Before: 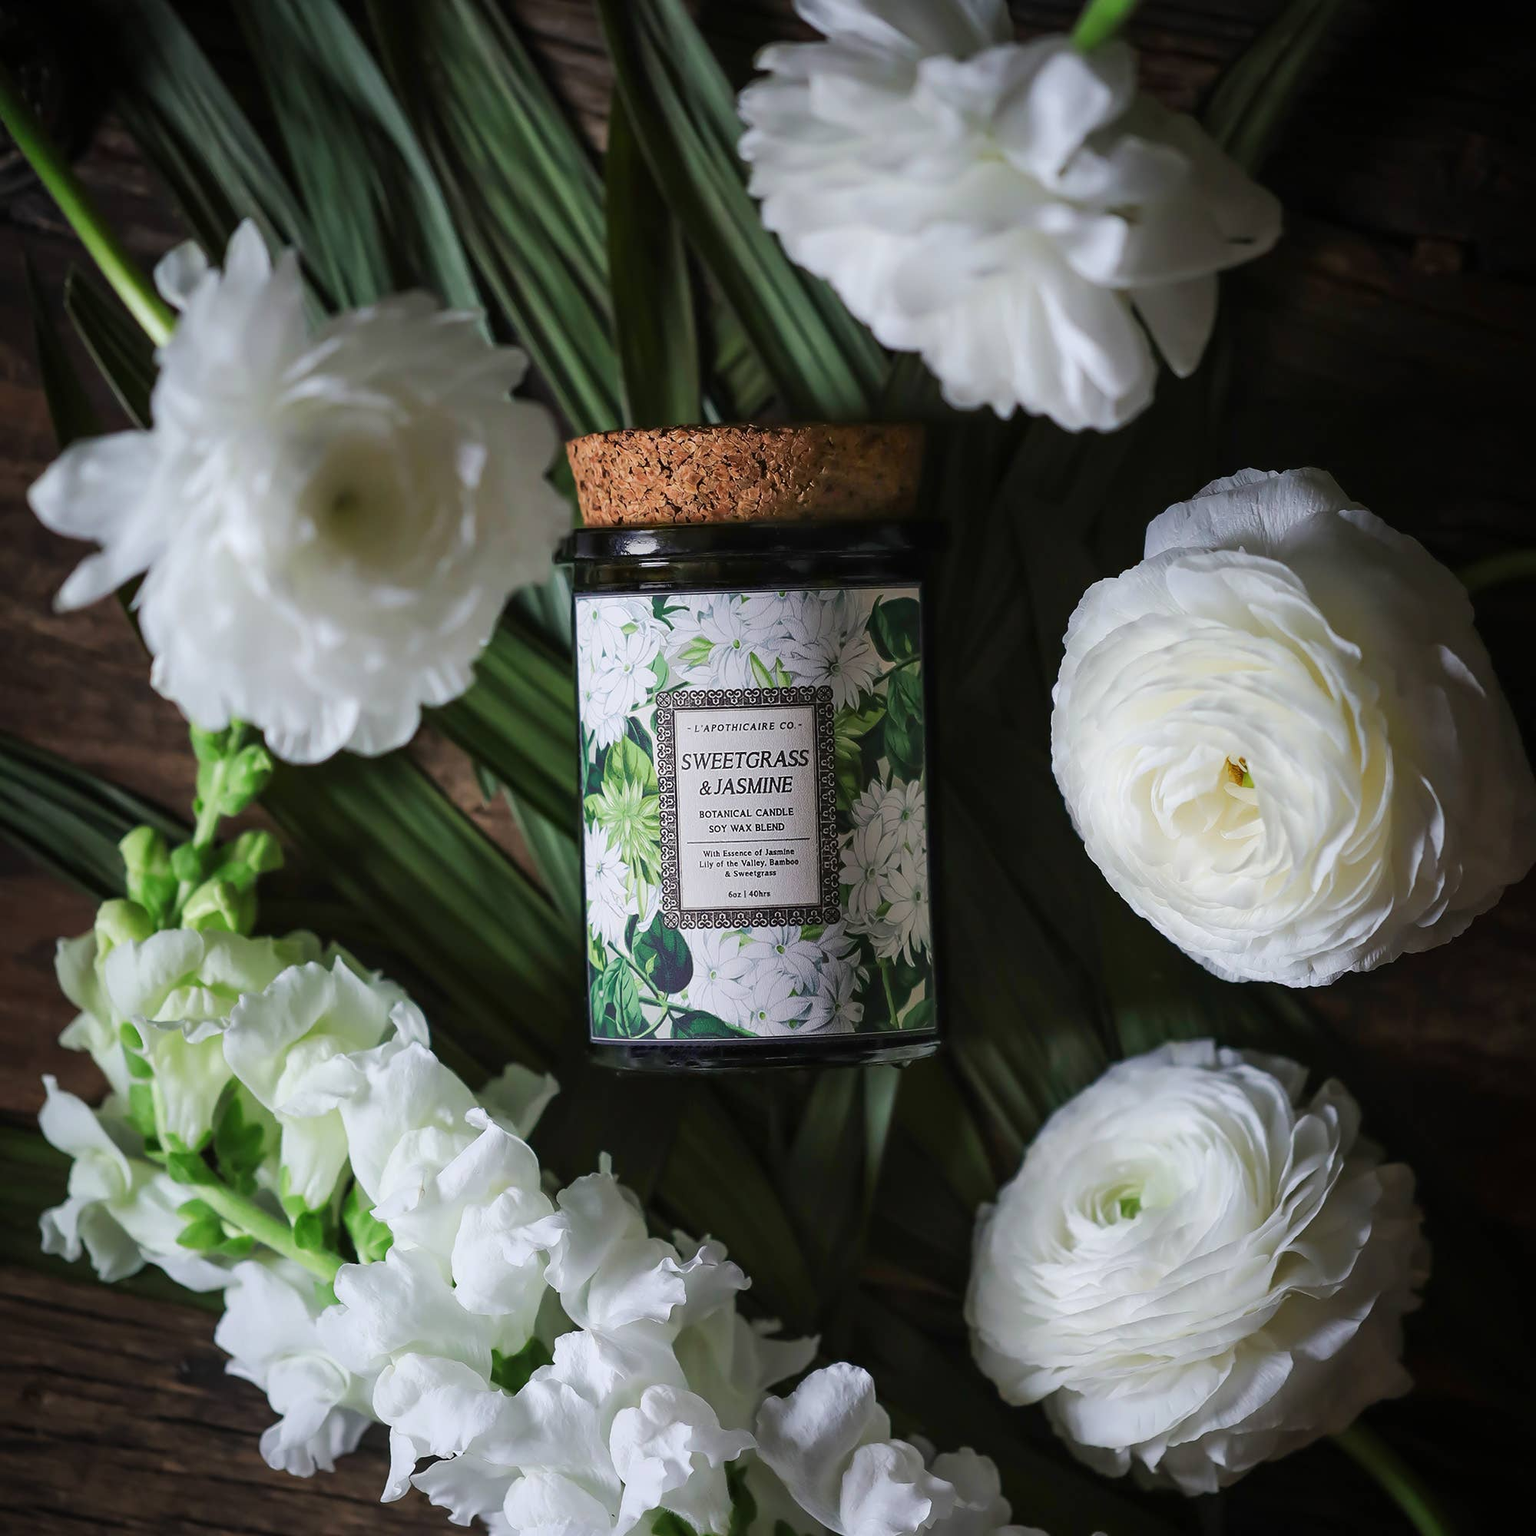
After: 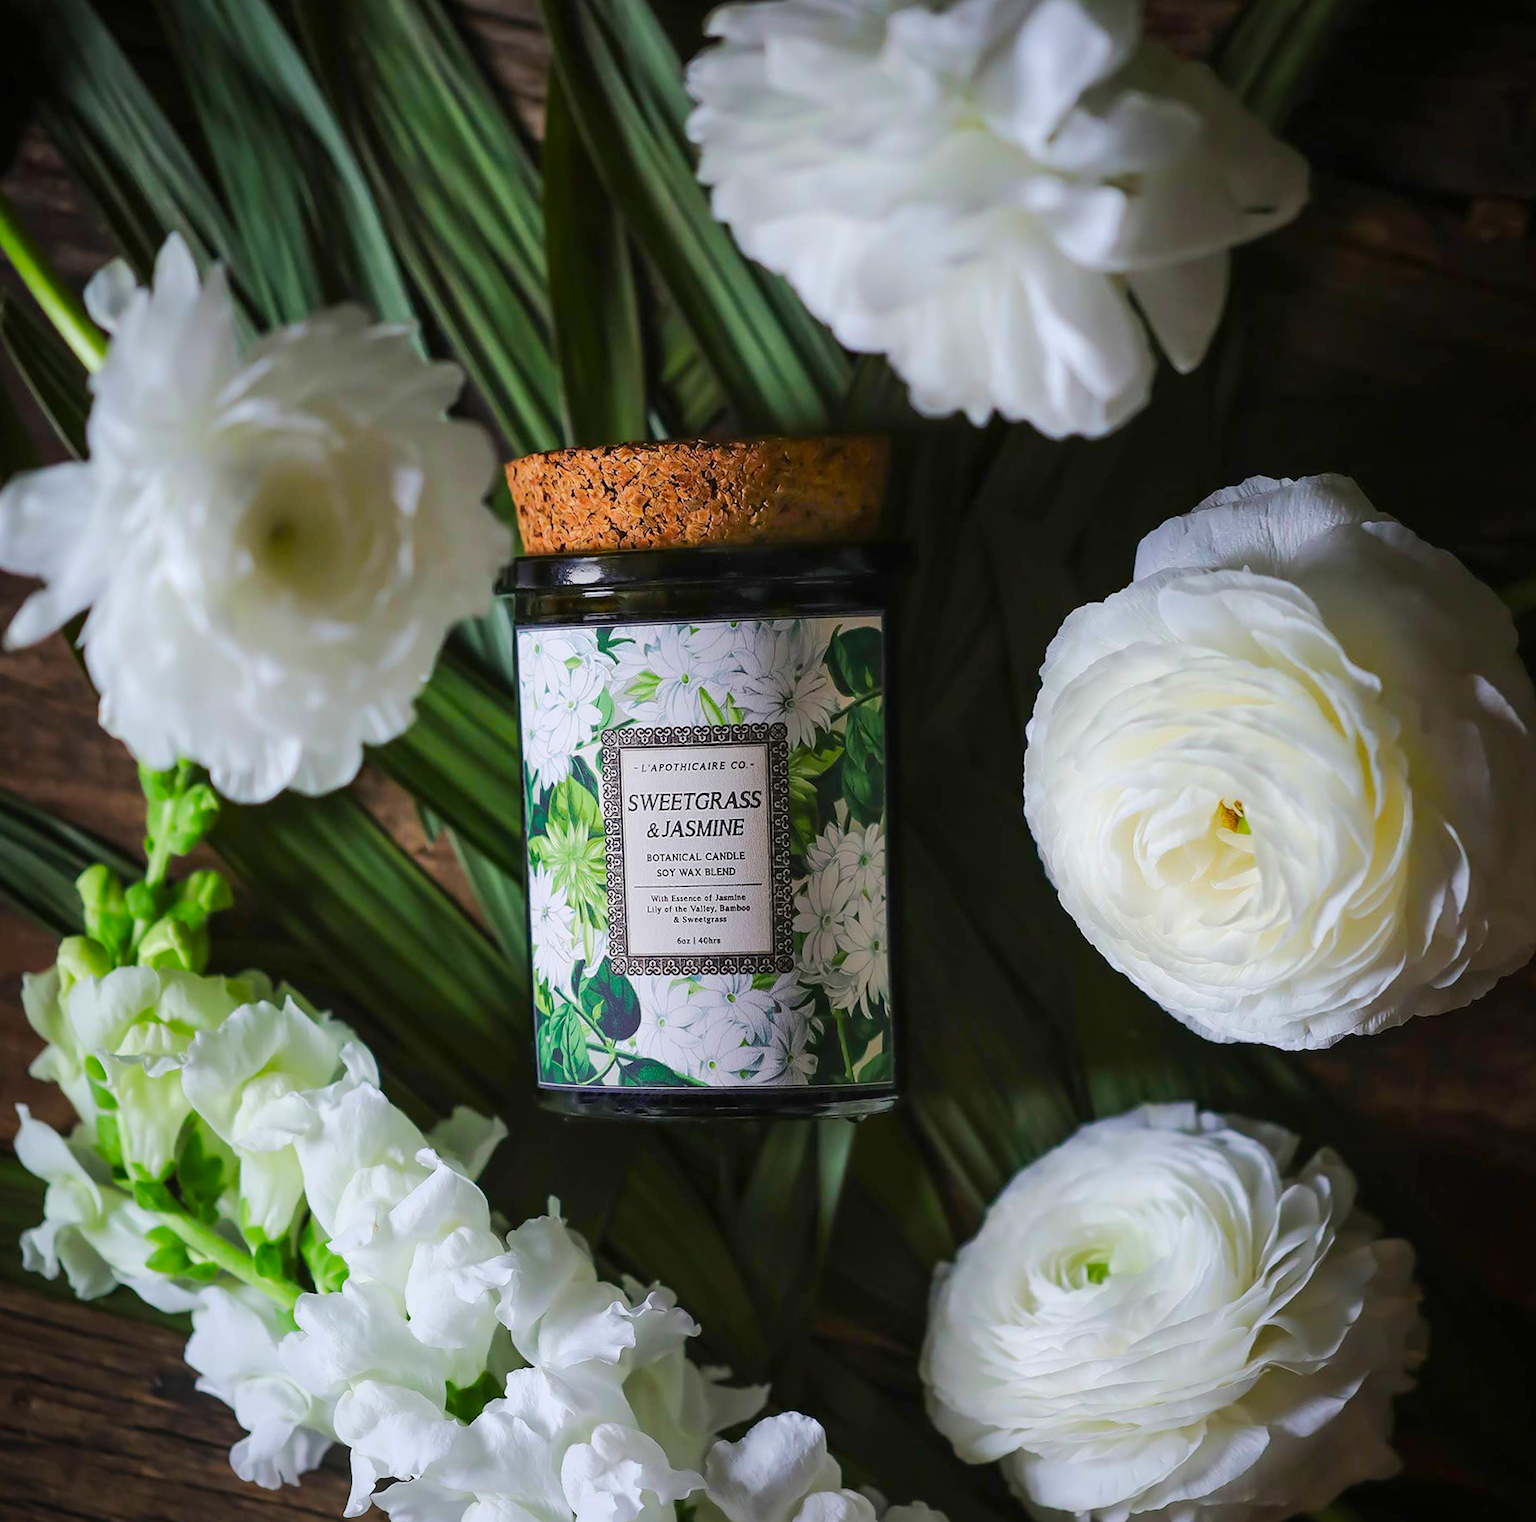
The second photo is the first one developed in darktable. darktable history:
color balance rgb: perceptual saturation grading › global saturation 25%, perceptual brilliance grading › mid-tones 10%, perceptual brilliance grading › shadows 15%, global vibrance 20%
rotate and perspective: rotation 0.062°, lens shift (vertical) 0.115, lens shift (horizontal) -0.133, crop left 0.047, crop right 0.94, crop top 0.061, crop bottom 0.94
